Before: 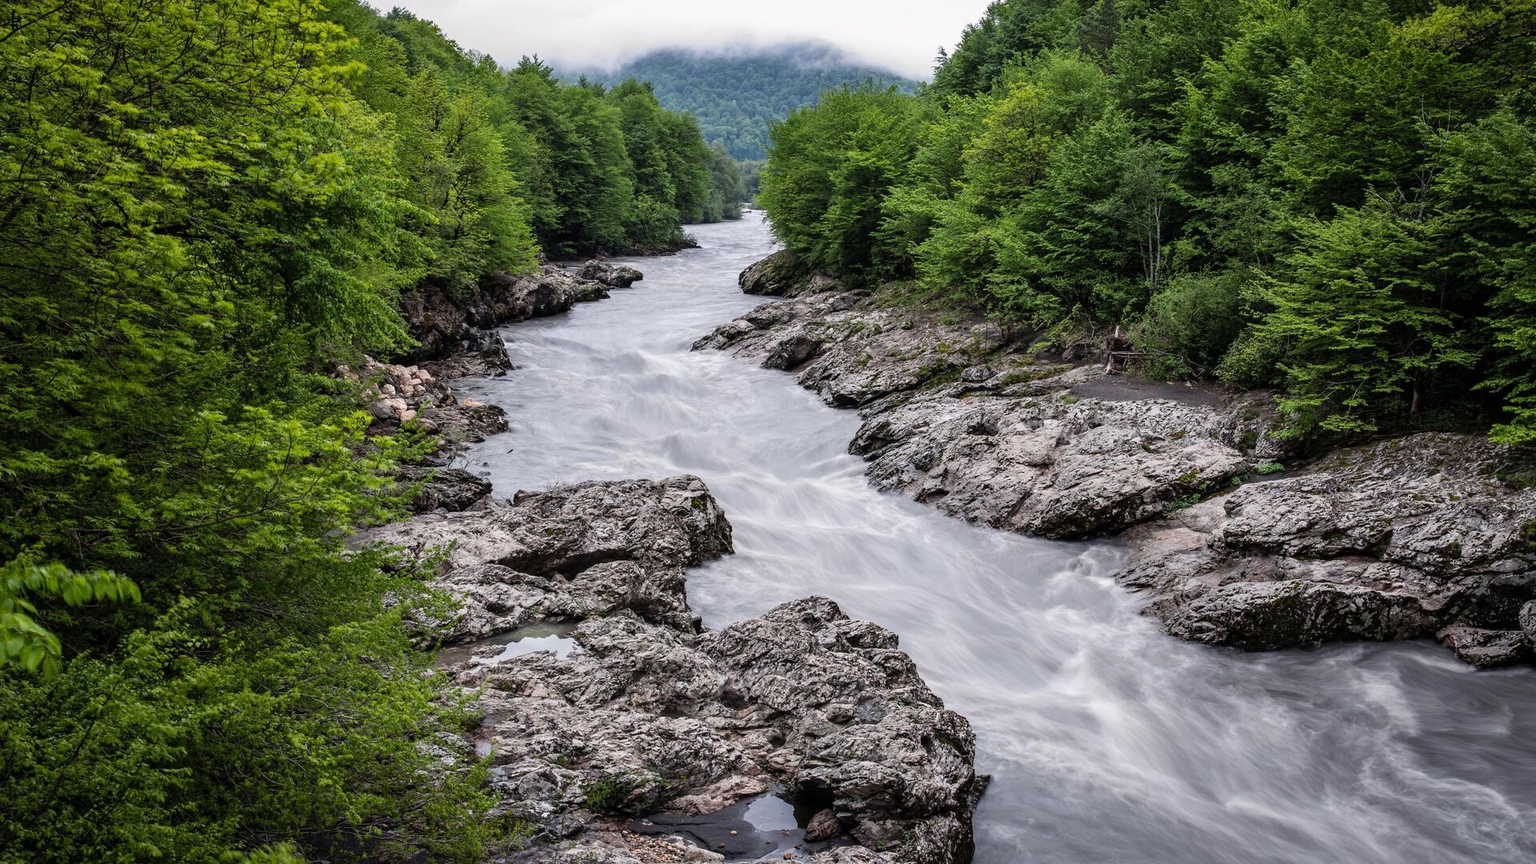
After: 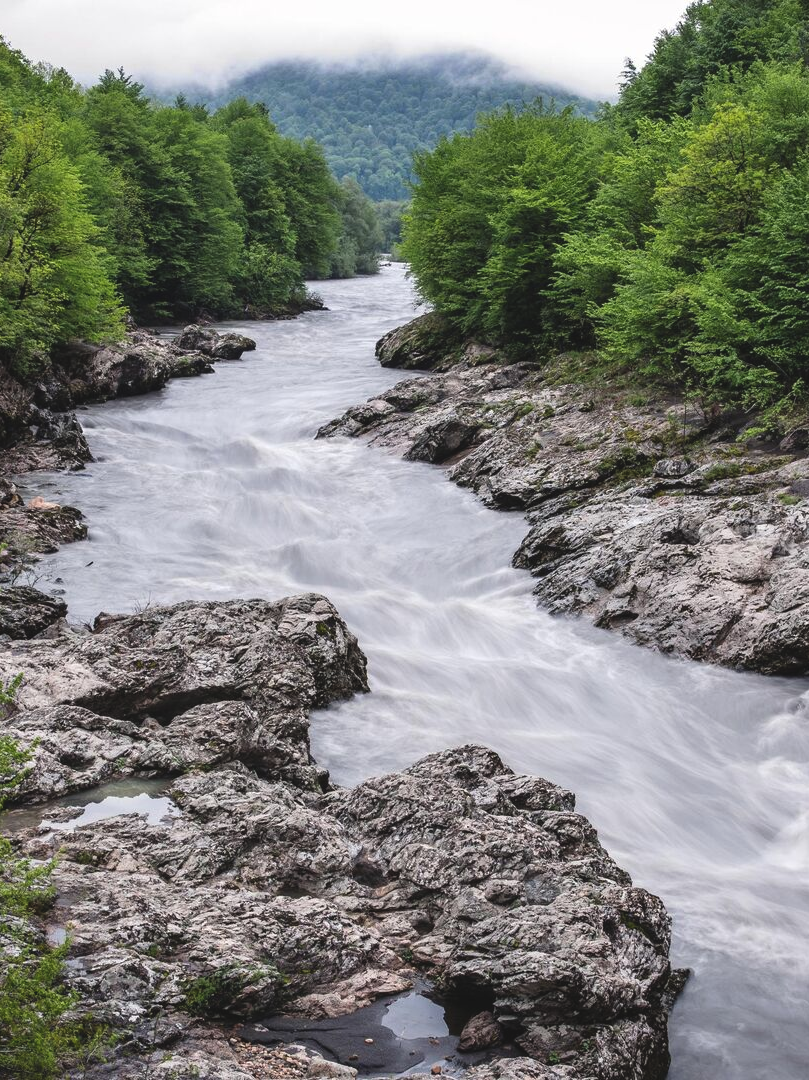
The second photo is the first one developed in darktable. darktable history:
crop: left 28.583%, right 29.231%
exposure: black level correction -0.008, exposure 0.067 EV, compensate highlight preservation false
